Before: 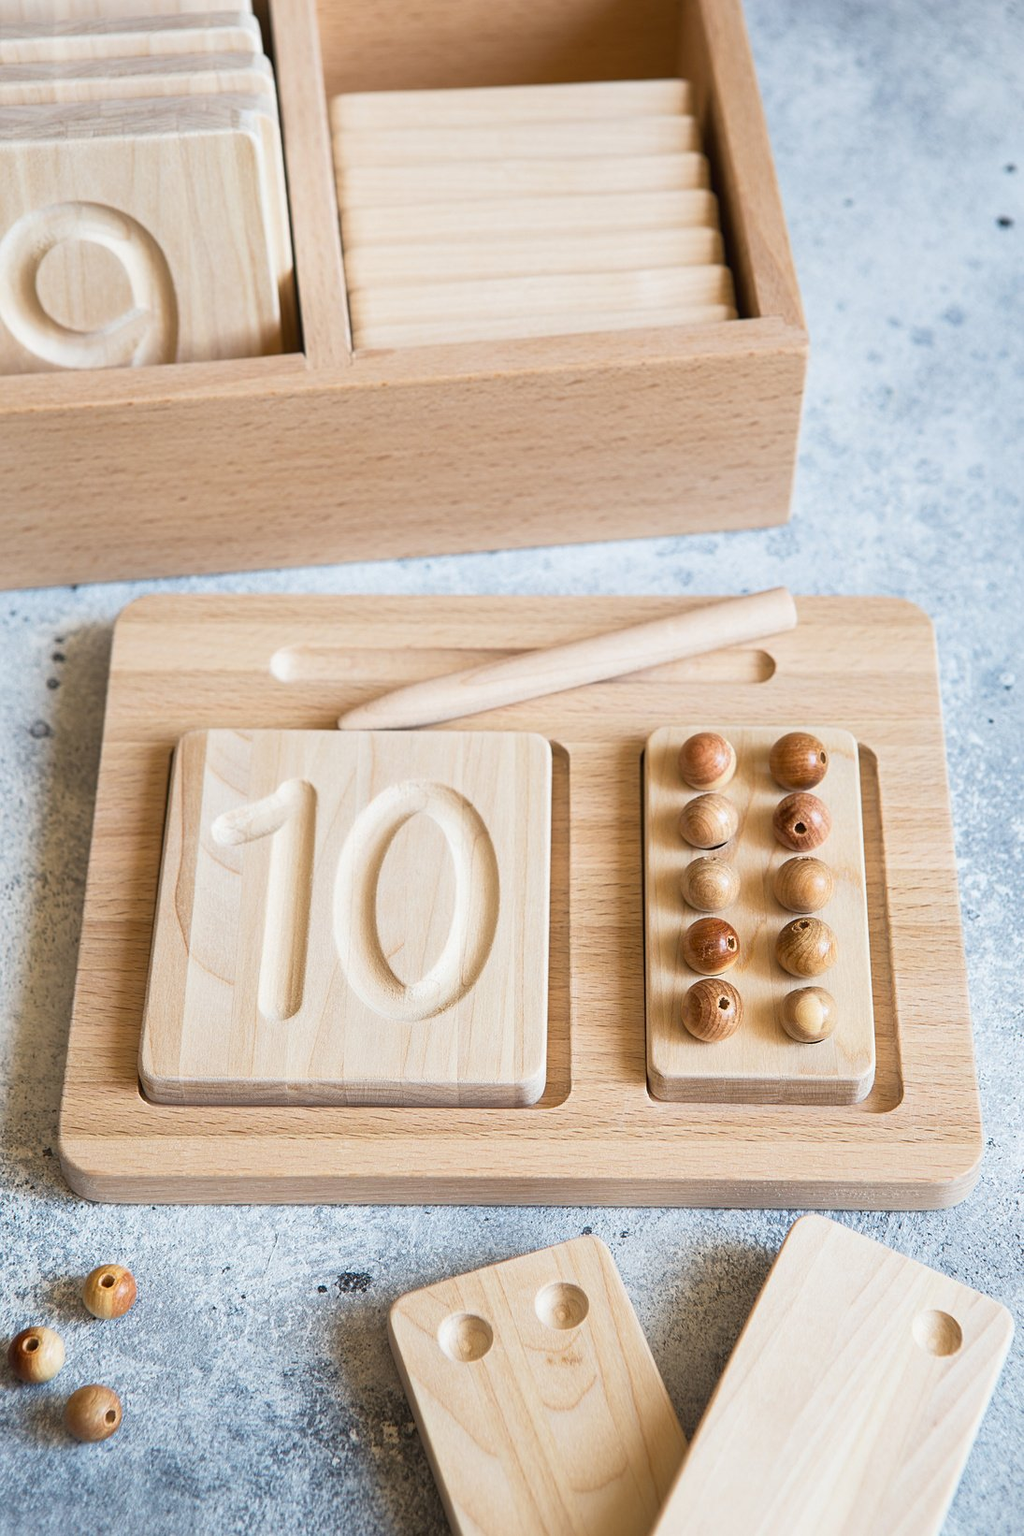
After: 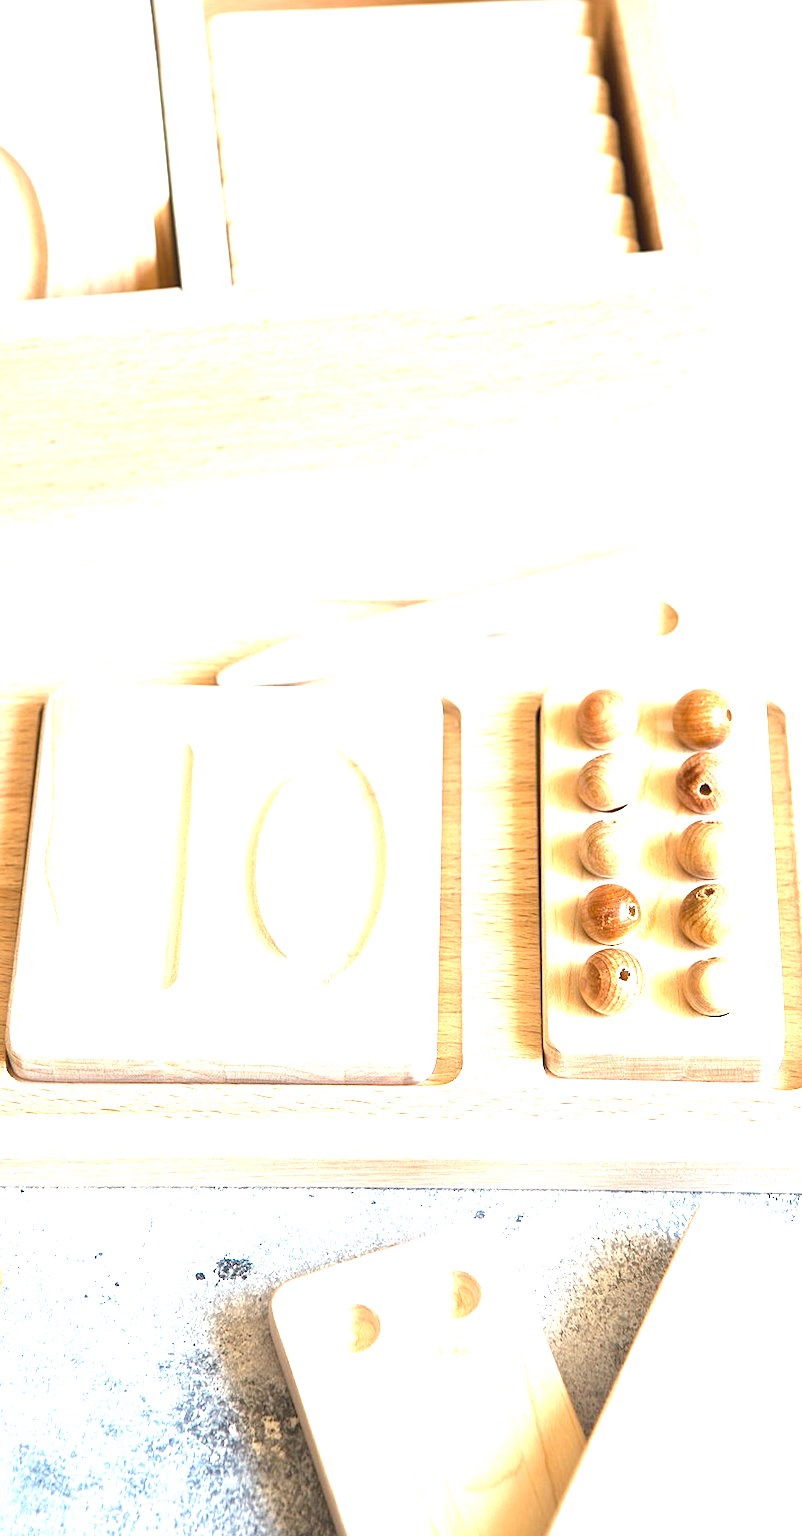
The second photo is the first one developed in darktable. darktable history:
exposure: black level correction 0, exposure 1.9 EV, compensate highlight preservation false
crop and rotate: left 13.15%, top 5.251%, right 12.609%
